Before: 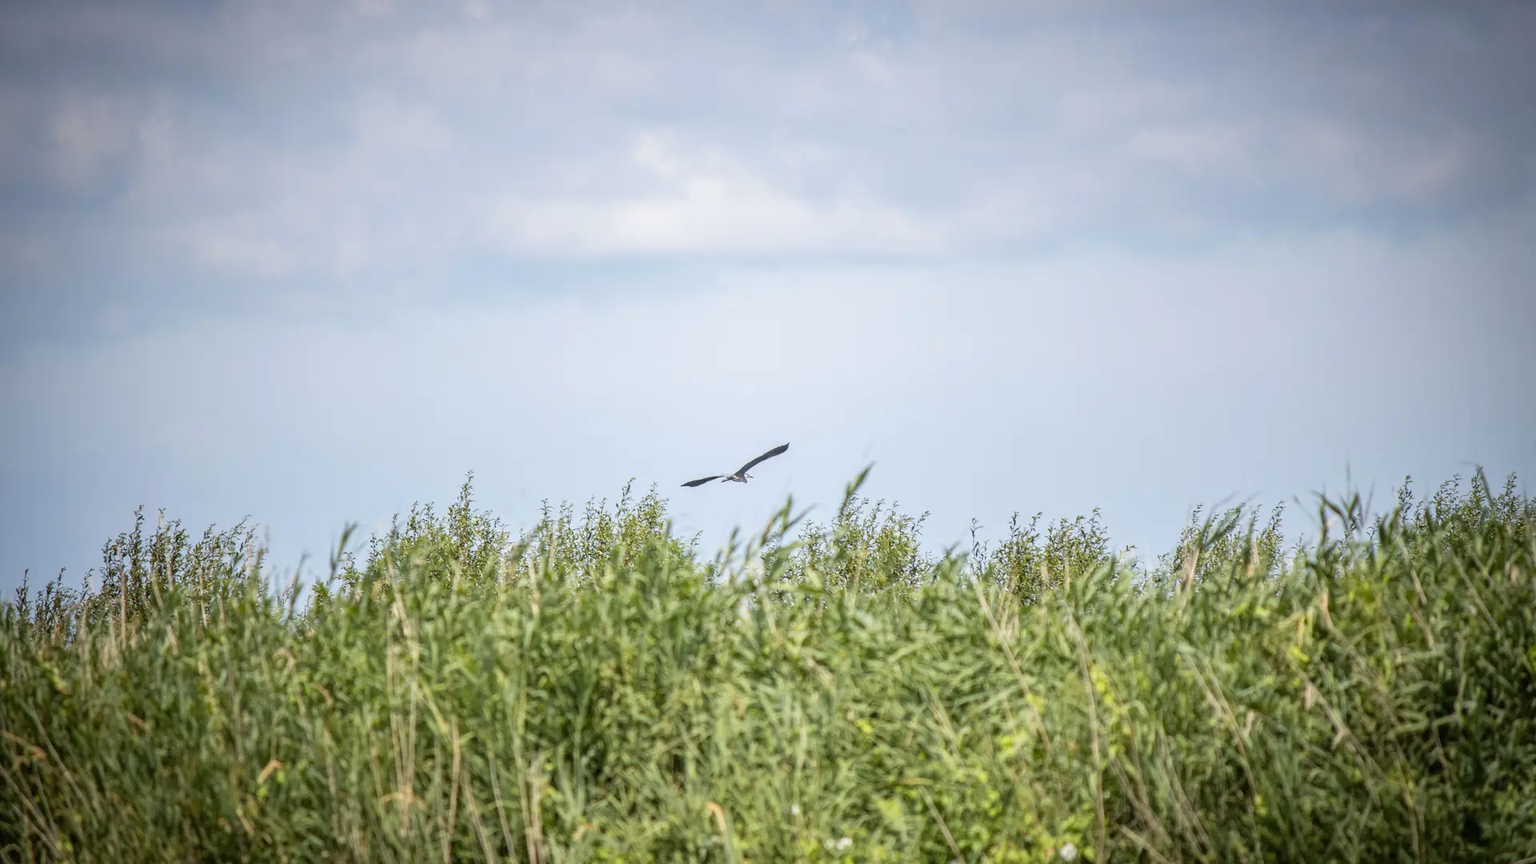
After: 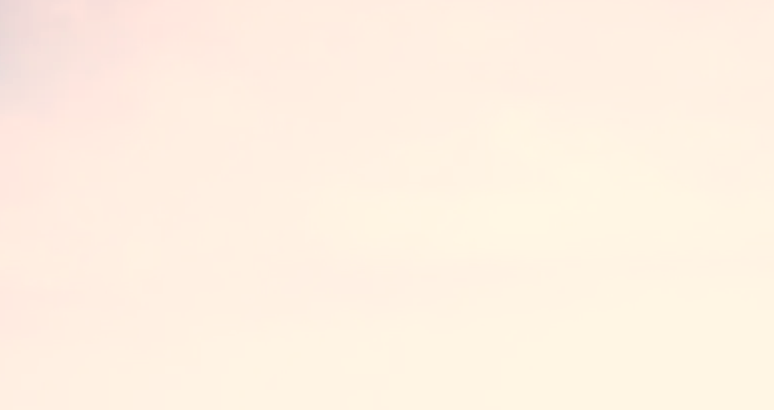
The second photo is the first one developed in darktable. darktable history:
crop: left 15.598%, top 5.444%, right 44.053%, bottom 56.543%
base curve: curves: ch0 [(0, 0) (0, 0) (0.002, 0.001) (0.008, 0.003) (0.019, 0.011) (0.037, 0.037) (0.064, 0.11) (0.102, 0.232) (0.152, 0.379) (0.216, 0.524) (0.296, 0.665) (0.394, 0.789) (0.512, 0.881) (0.651, 0.945) (0.813, 0.986) (1, 1)], preserve colors none
color correction: highlights a* 10.36, highlights b* 14.03, shadows a* -9.57, shadows b* -14.96
